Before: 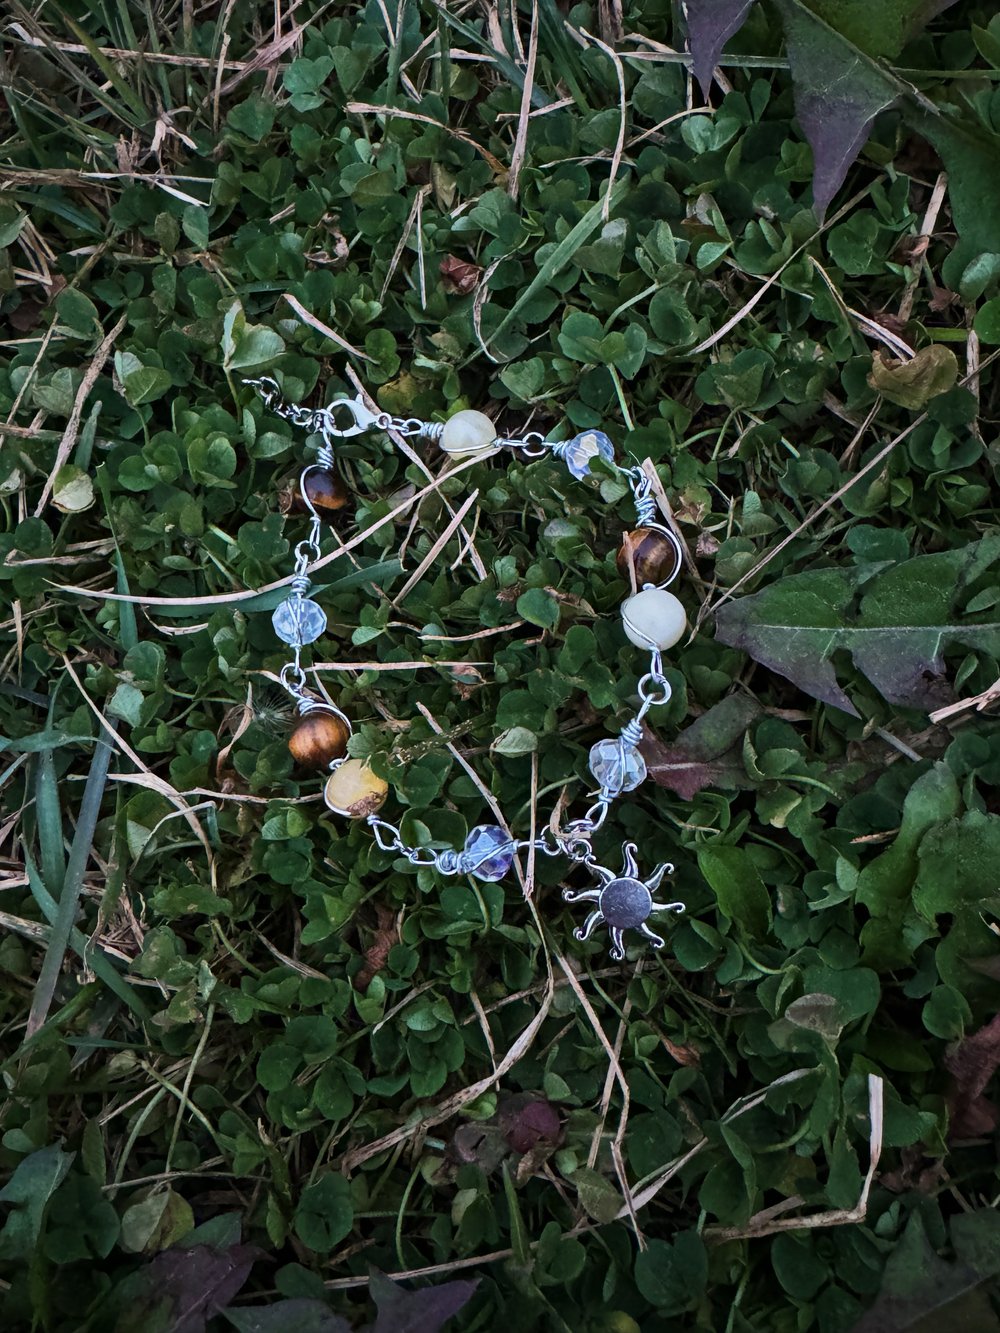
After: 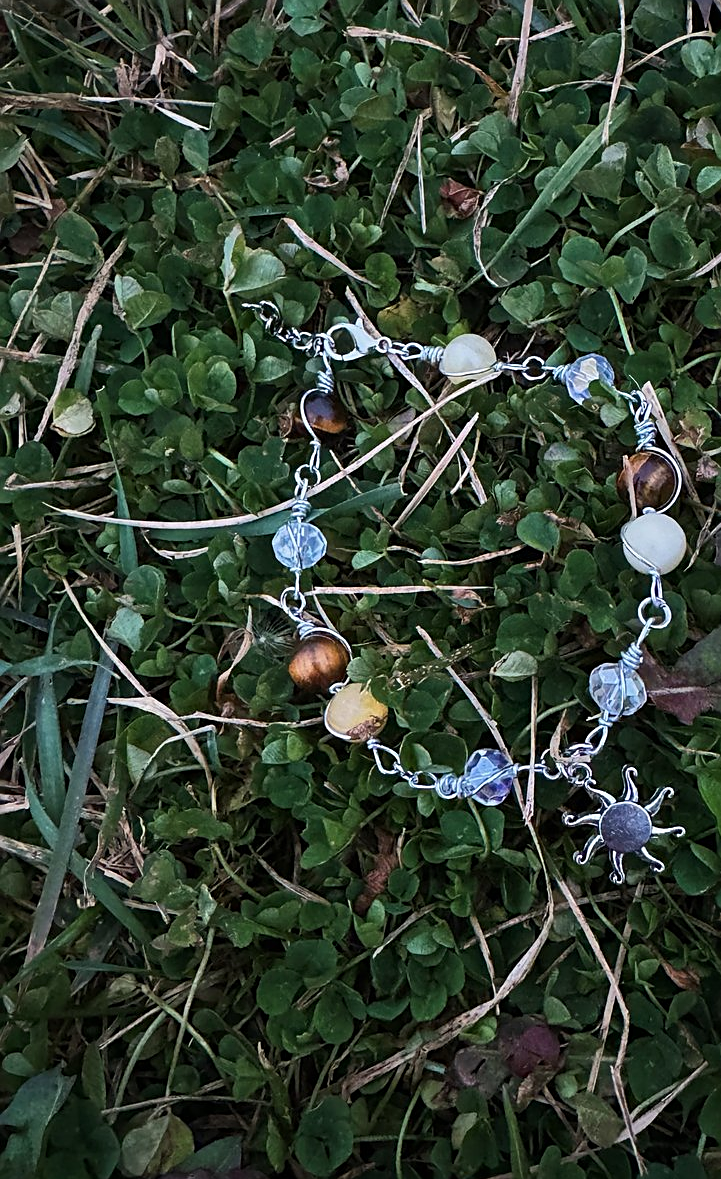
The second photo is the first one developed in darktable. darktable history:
sharpen: on, module defaults
crop: top 5.775%, right 27.864%, bottom 5.761%
